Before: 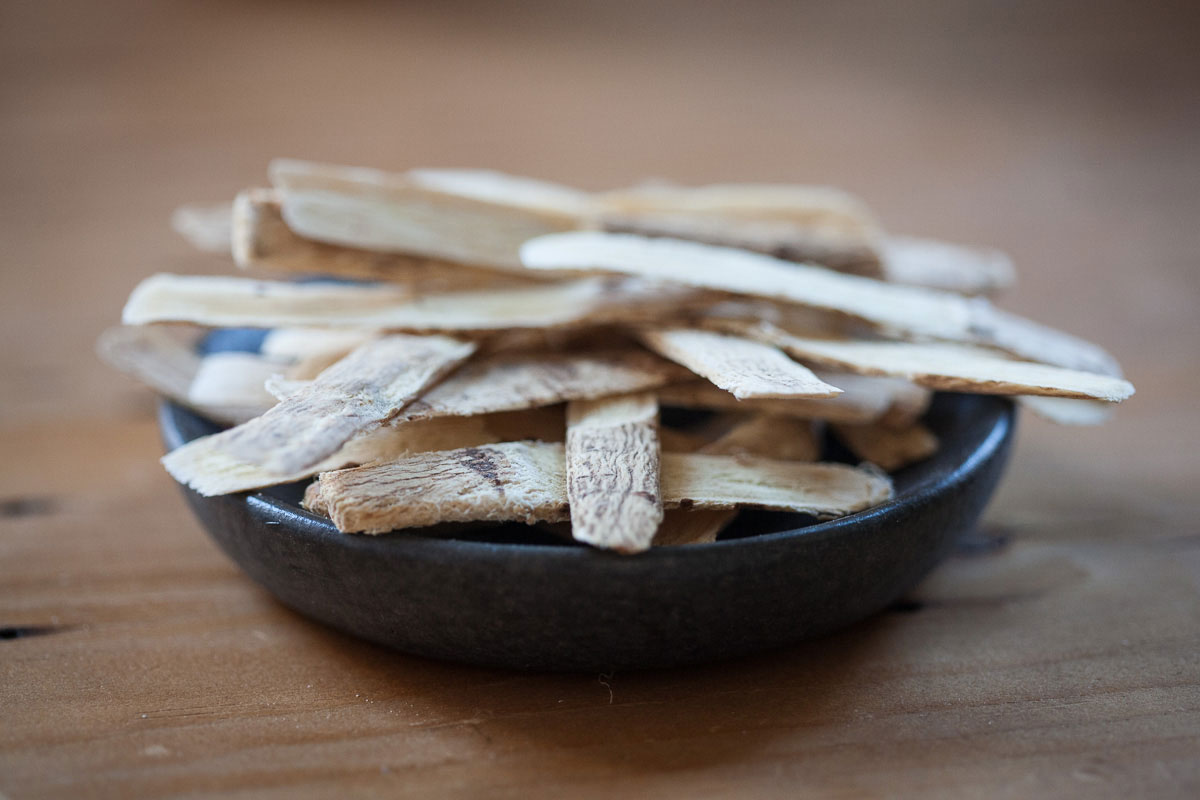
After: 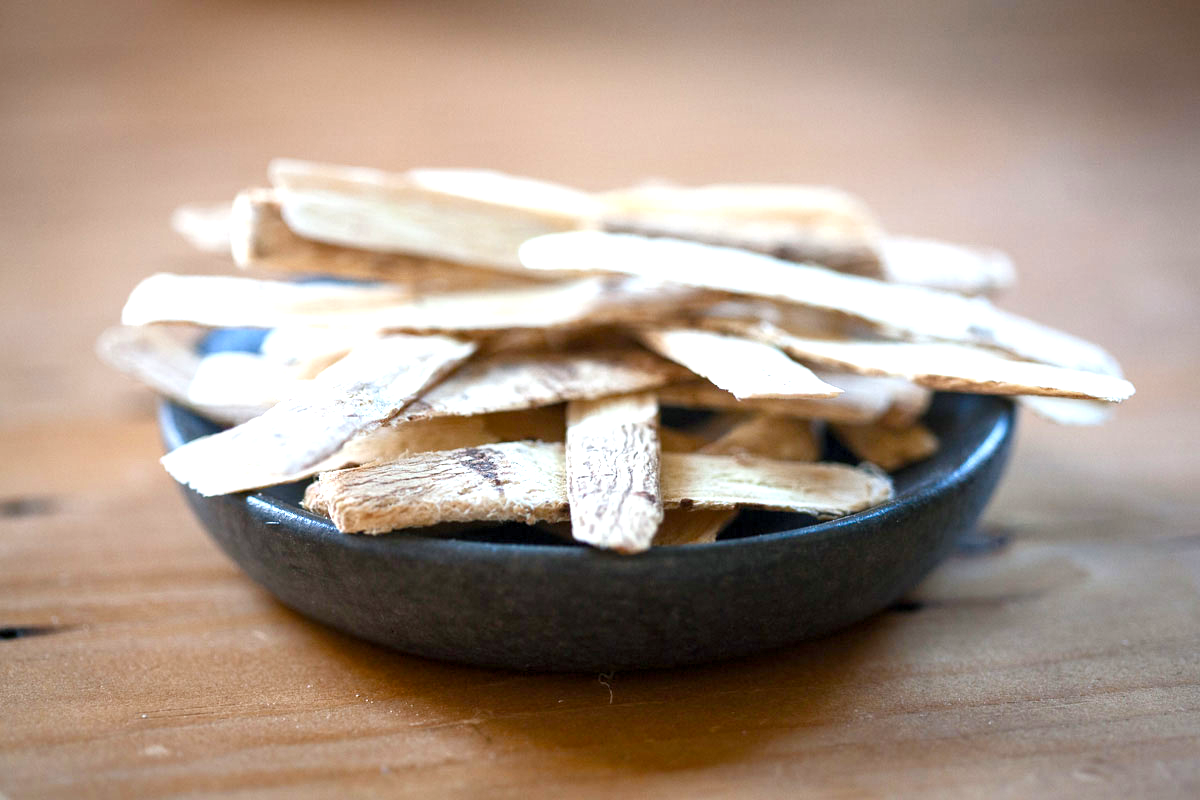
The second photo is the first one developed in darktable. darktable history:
exposure: black level correction 0.001, exposure 1.038 EV, compensate exposure bias true, compensate highlight preservation false
color balance rgb: shadows lift › chroma 2.051%, shadows lift › hue 135.16°, perceptual saturation grading › global saturation 20%, perceptual saturation grading › highlights -24.841%, perceptual saturation grading › shadows 25.569%, global vibrance 9.632%
